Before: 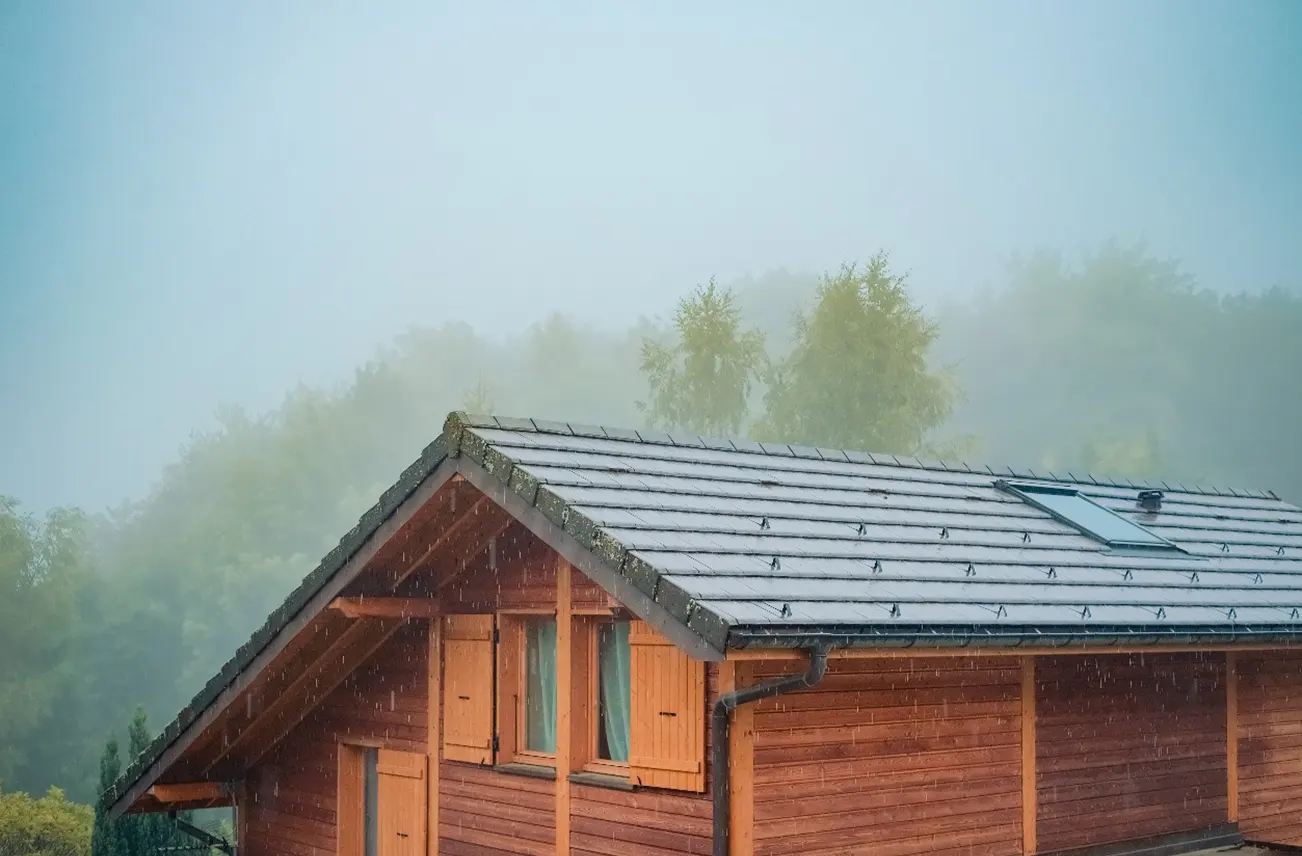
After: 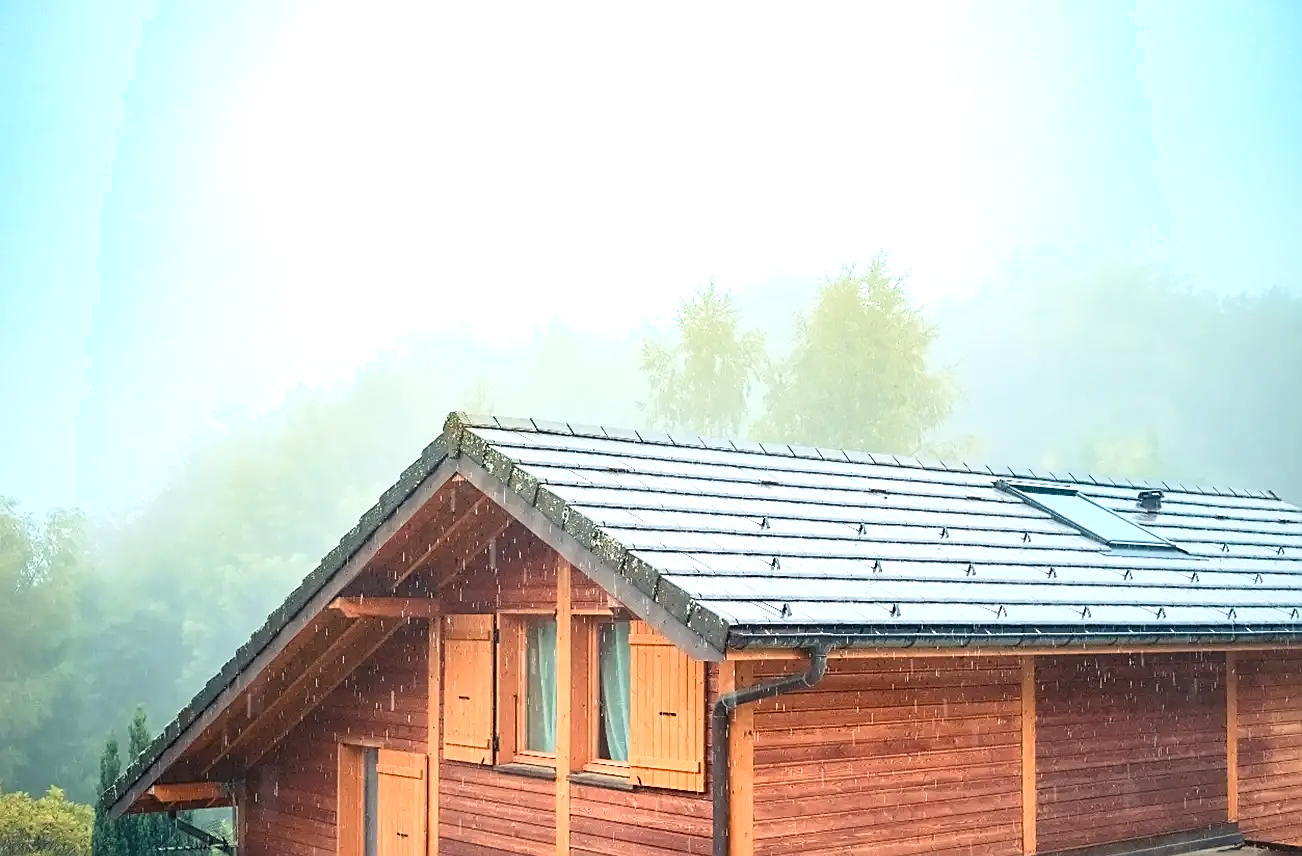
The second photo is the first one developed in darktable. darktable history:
shadows and highlights: shadows 0, highlights 40
exposure: exposure 0.935 EV, compensate highlight preservation false
sharpen: on, module defaults
